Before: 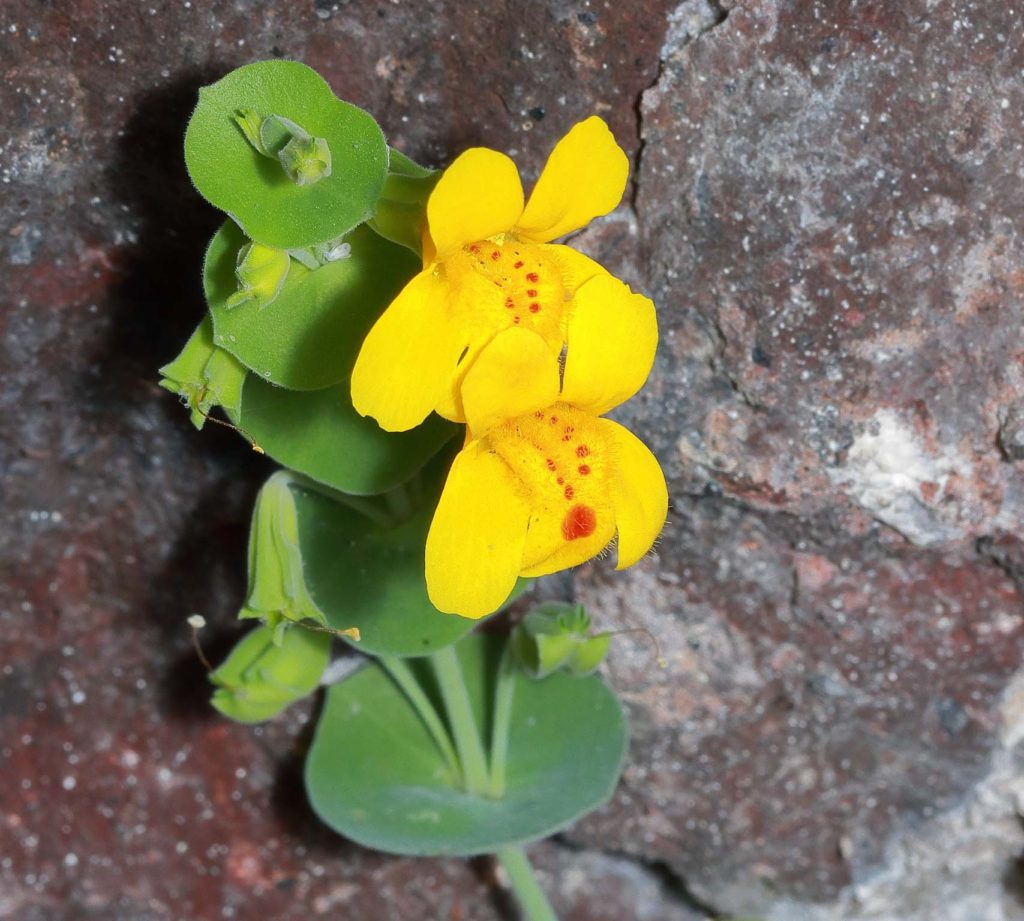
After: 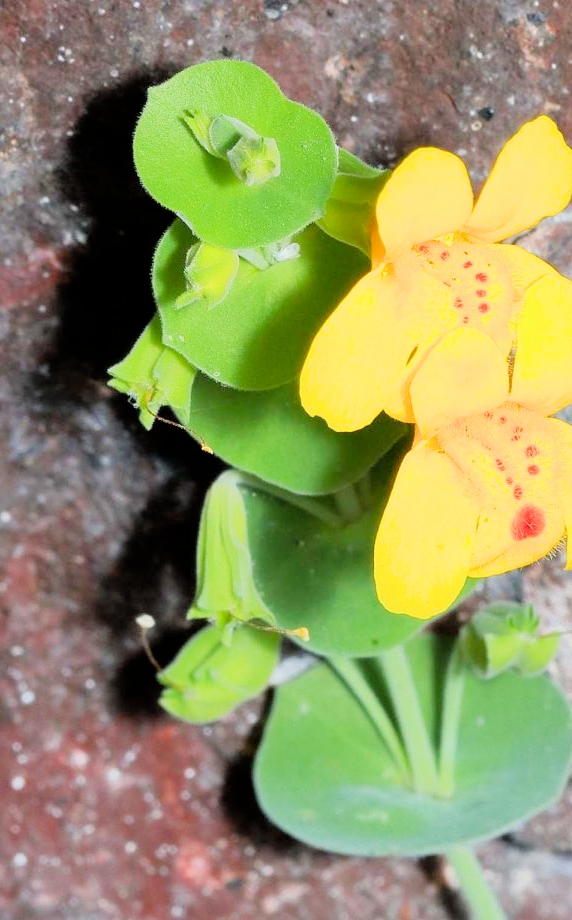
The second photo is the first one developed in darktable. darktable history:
tone equalizer: on, module defaults
crop: left 5.074%, right 38.988%
exposure: exposure 1.165 EV, compensate exposure bias true, compensate highlight preservation false
contrast brightness saturation: saturation 0.128
filmic rgb: black relative exposure -4.64 EV, white relative exposure 4.8 EV, threshold 3.01 EV, hardness 2.34, latitude 36.98%, contrast 1.043, highlights saturation mix 1.47%, shadows ↔ highlights balance 1.16%, enable highlight reconstruction true
